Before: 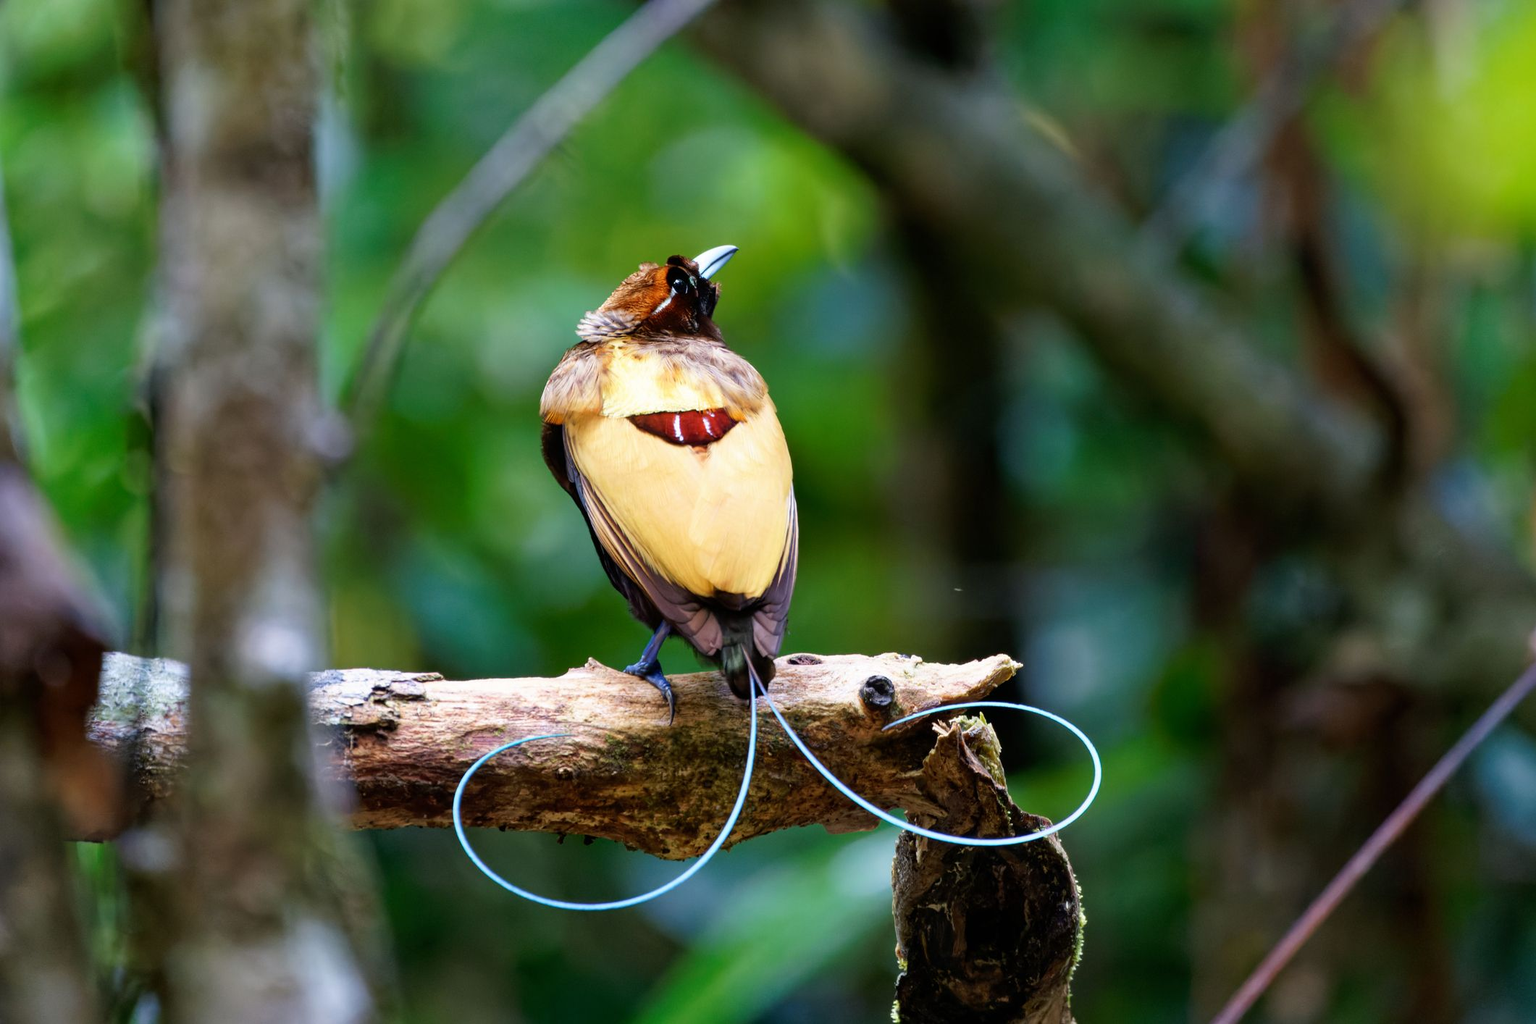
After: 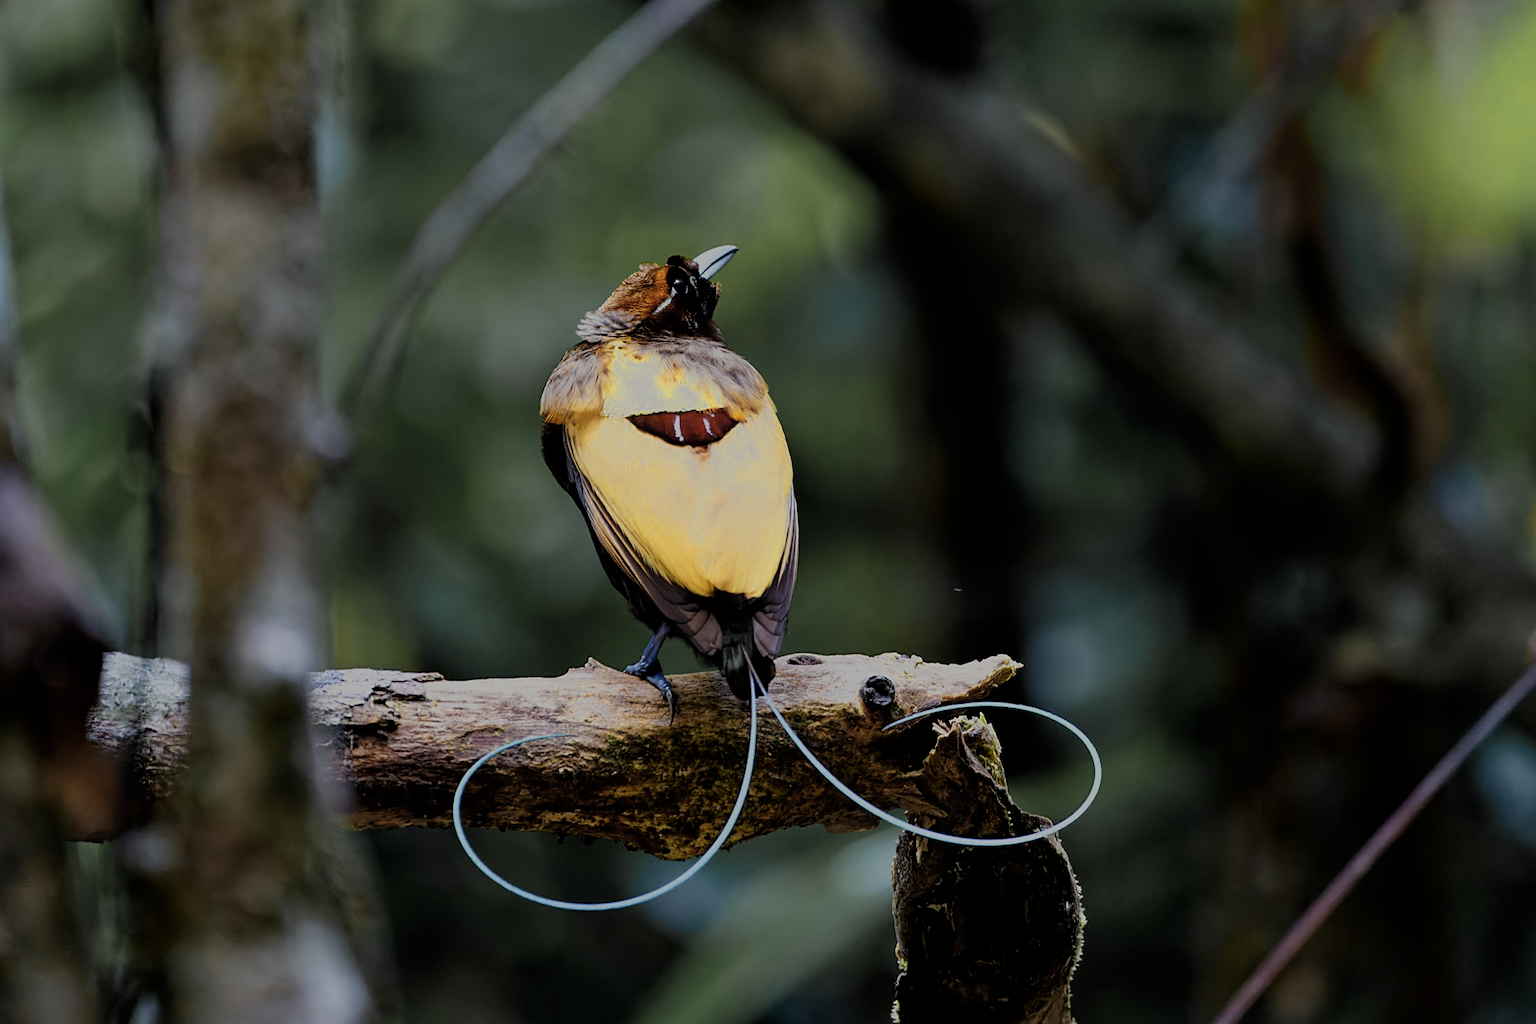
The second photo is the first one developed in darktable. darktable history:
color zones: curves: ch0 [(0.004, 0.306) (0.107, 0.448) (0.252, 0.656) (0.41, 0.398) (0.595, 0.515) (0.768, 0.628)]; ch1 [(0.07, 0.323) (0.151, 0.452) (0.252, 0.608) (0.346, 0.221) (0.463, 0.189) (0.61, 0.368) (0.735, 0.395) (0.921, 0.412)]; ch2 [(0, 0.476) (0.132, 0.512) (0.243, 0.512) (0.397, 0.48) (0.522, 0.376) (0.634, 0.536) (0.761, 0.46)]
filmic rgb: black relative exposure -7.65 EV, white relative exposure 4.56 EV, hardness 3.61
sharpen: on, module defaults
exposure: exposure -1 EV, compensate highlight preservation false
